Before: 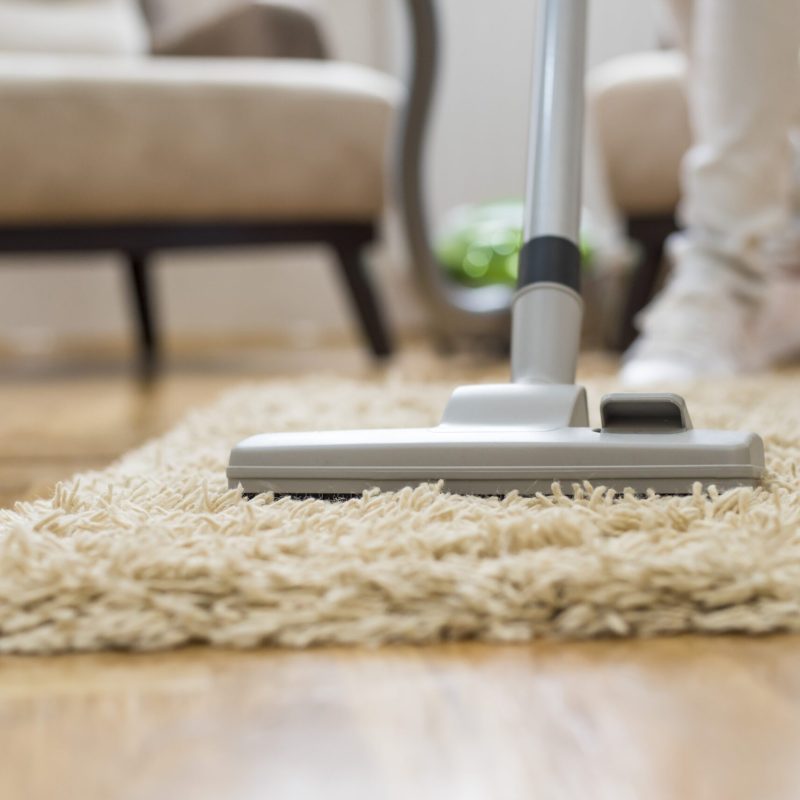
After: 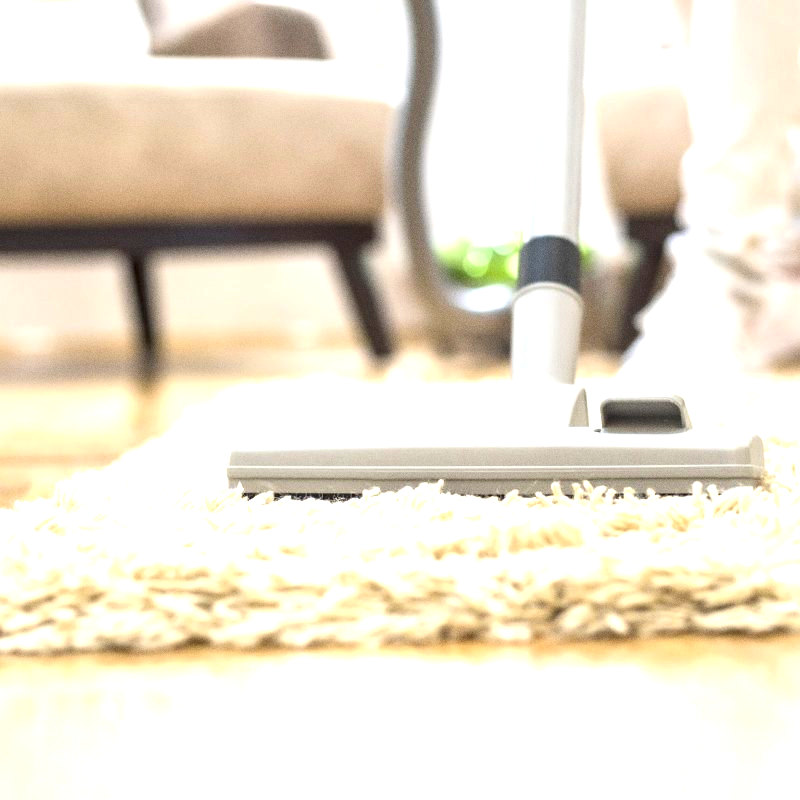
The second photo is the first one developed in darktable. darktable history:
grain: on, module defaults
contrast equalizer: y [[0.5 ×6], [0.5 ×6], [0.5, 0.5, 0.501, 0.545, 0.707, 0.863], [0 ×6], [0 ×6]]
exposure: black level correction 0, exposure 1.45 EV, compensate exposure bias true, compensate highlight preservation false
